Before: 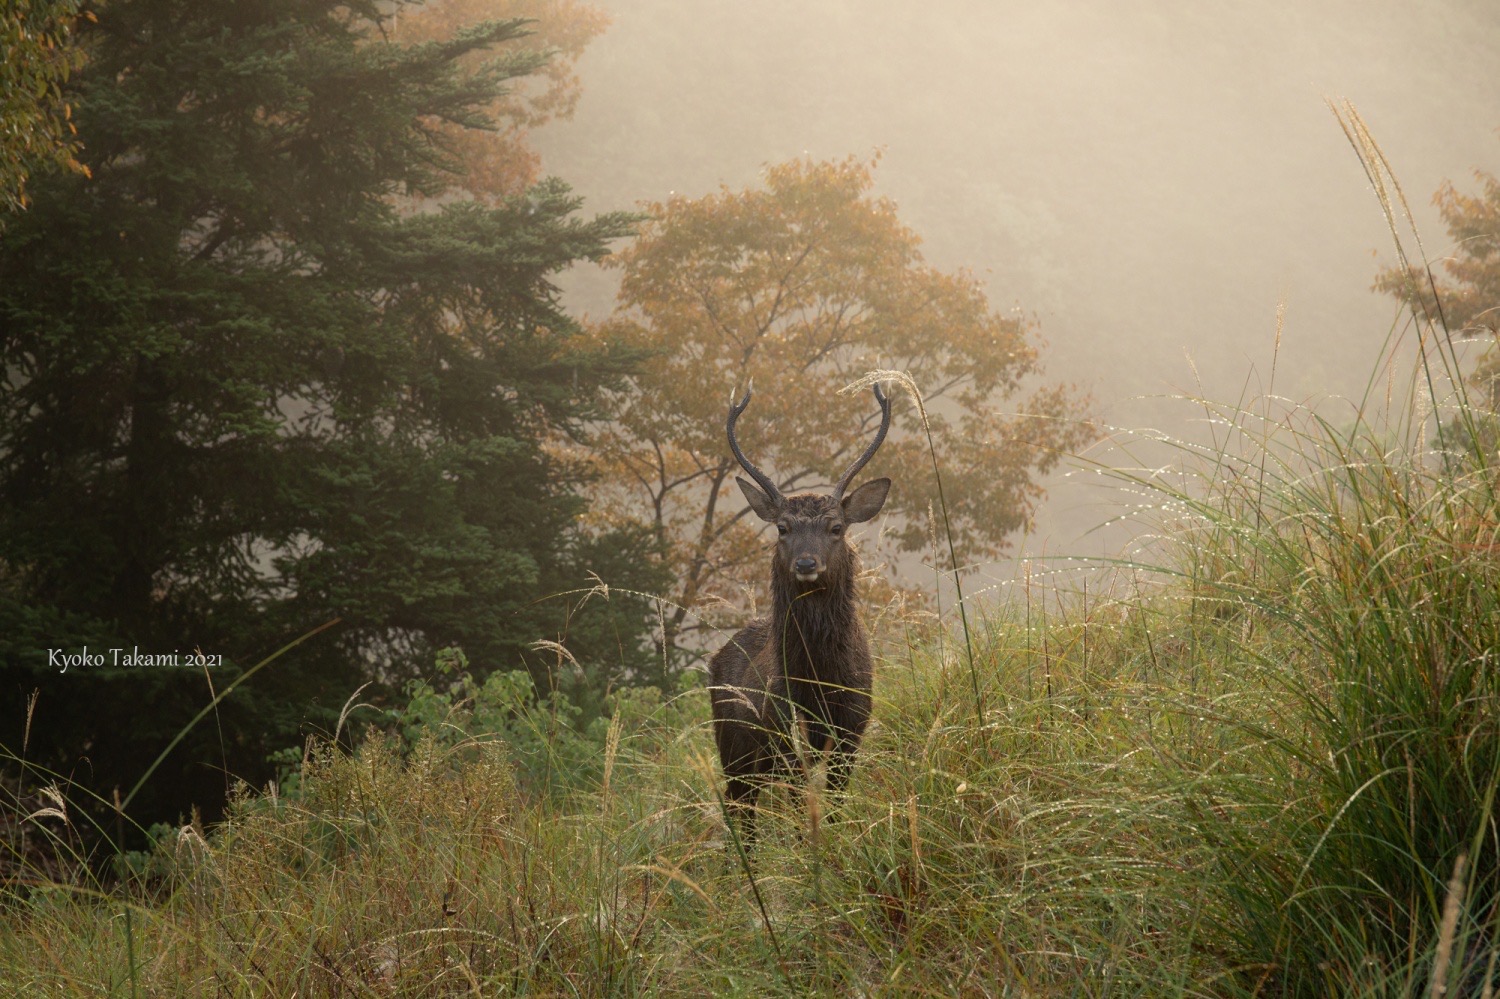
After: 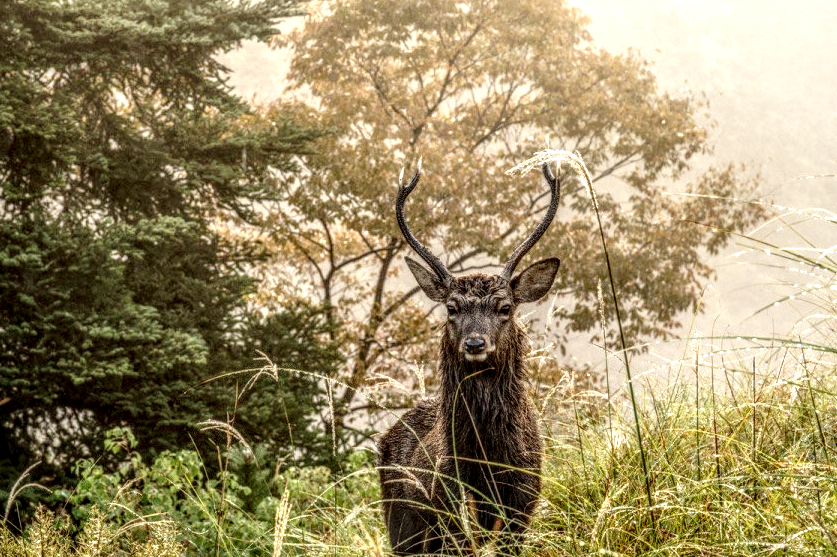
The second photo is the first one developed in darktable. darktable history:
crop and rotate: left 22.13%, top 22.054%, right 22.026%, bottom 22.102%
local contrast: highlights 0%, shadows 0%, detail 300%, midtone range 0.3
base curve: curves: ch0 [(0, 0) (0.028, 0.03) (0.121, 0.232) (0.46, 0.748) (0.859, 0.968) (1, 1)], preserve colors none
